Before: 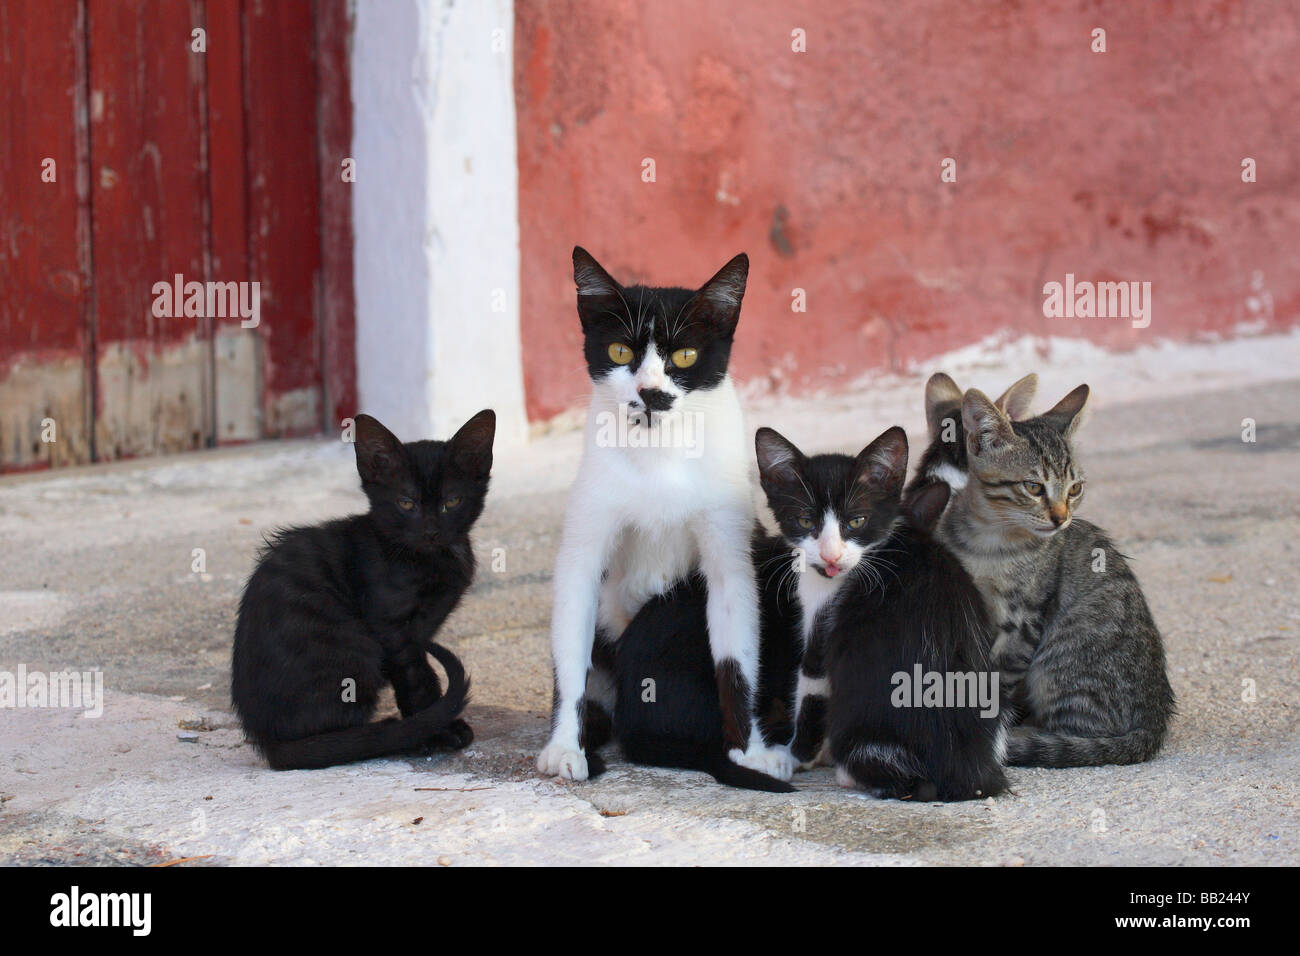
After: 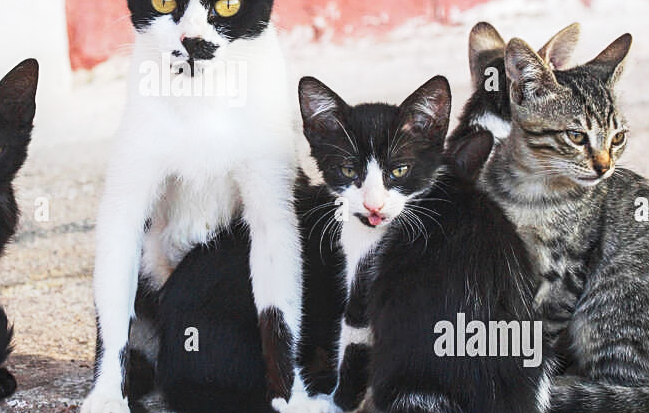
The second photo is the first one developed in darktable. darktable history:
sharpen: on, module defaults
base curve: curves: ch0 [(0, 0) (0.088, 0.125) (0.176, 0.251) (0.354, 0.501) (0.613, 0.749) (1, 0.877)], preserve colors none
color balance rgb: global offset › luminance 0.499%, perceptual saturation grading › global saturation 0.679%, perceptual brilliance grading › highlights 20.45%, perceptual brilliance grading › mid-tones 20.753%, perceptual brilliance grading › shadows -20.37%, global vibrance 14.94%
crop: left 35.231%, top 36.756%, right 14.771%, bottom 20.039%
local contrast: on, module defaults
